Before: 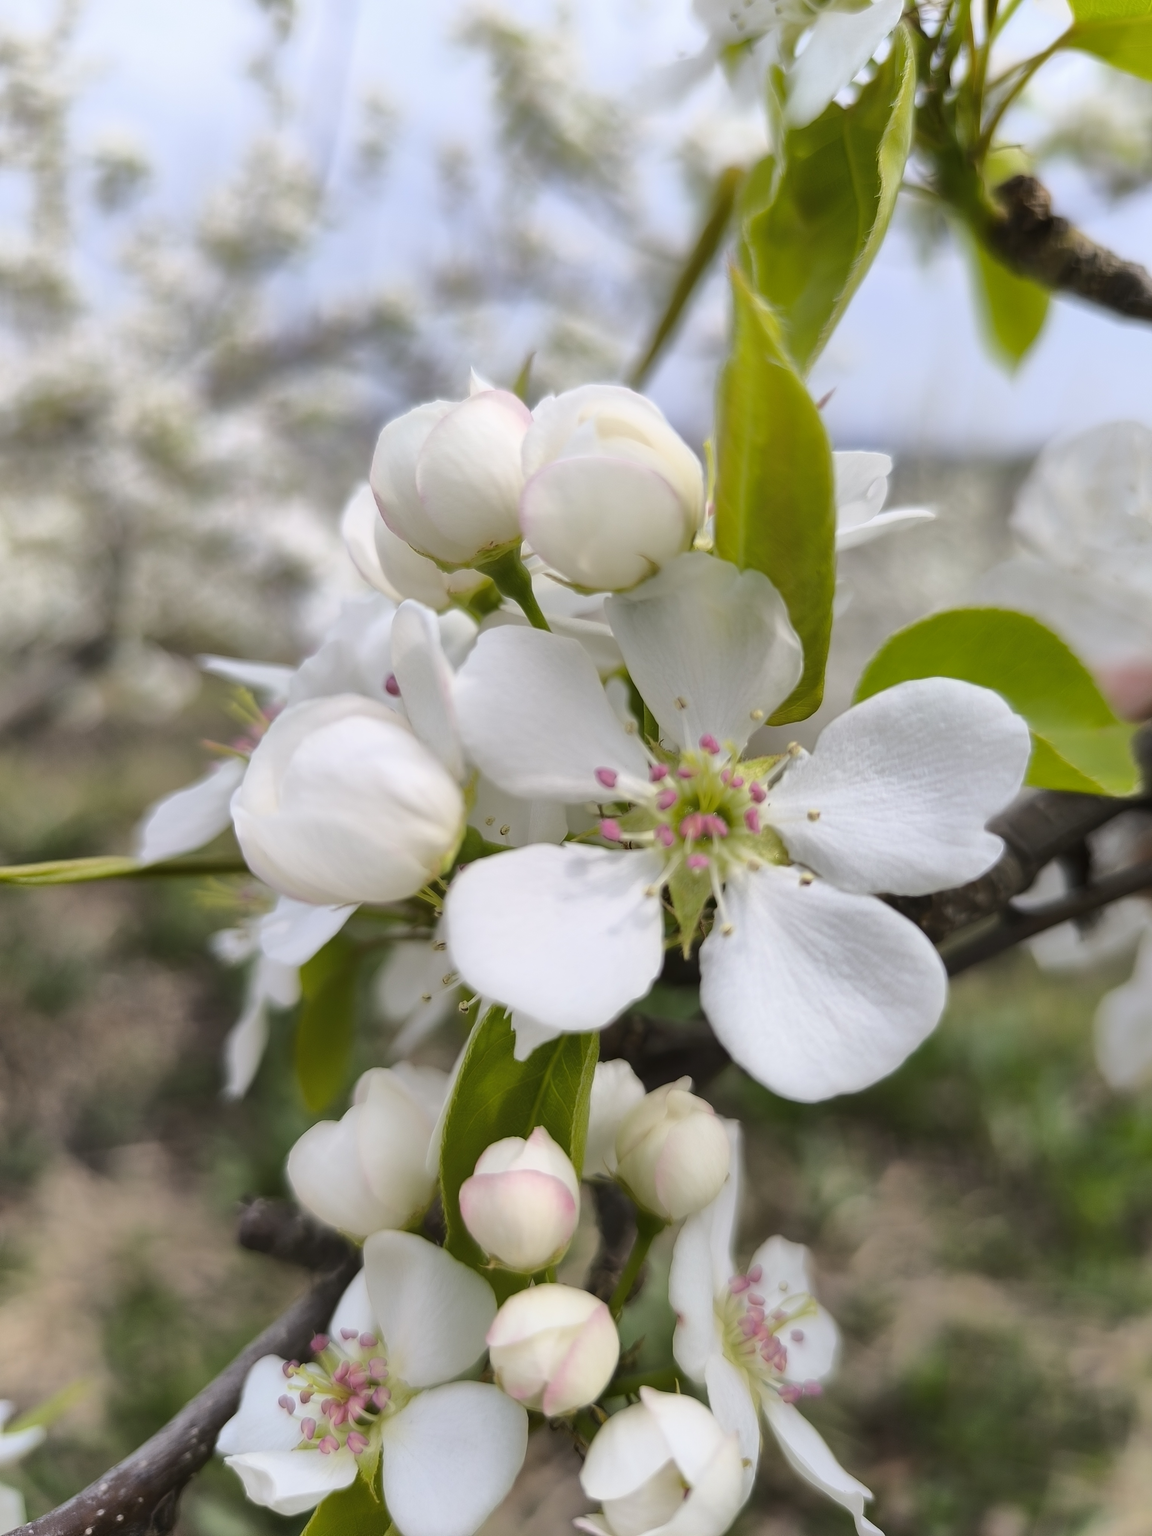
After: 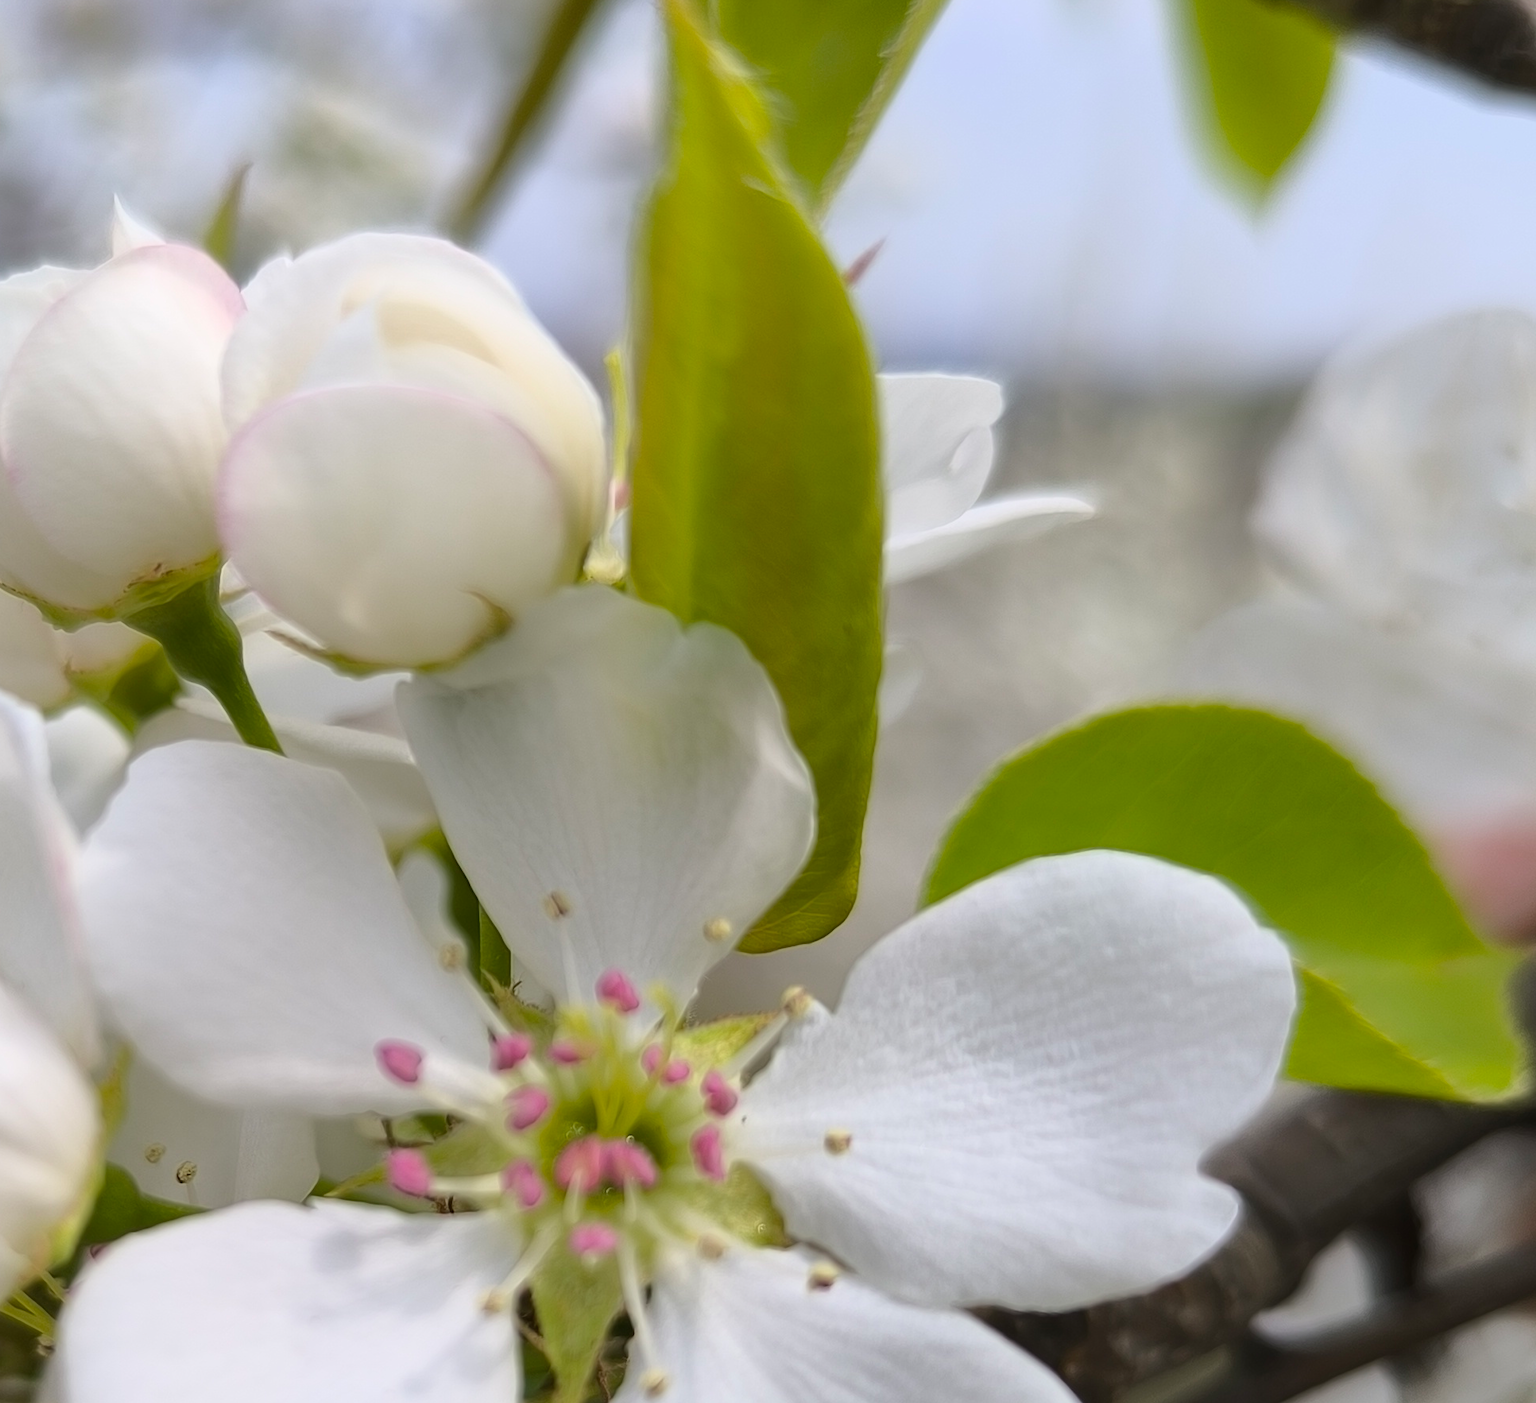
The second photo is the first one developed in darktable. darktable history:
crop: left 36.182%, top 17.887%, right 0.622%, bottom 38.819%
